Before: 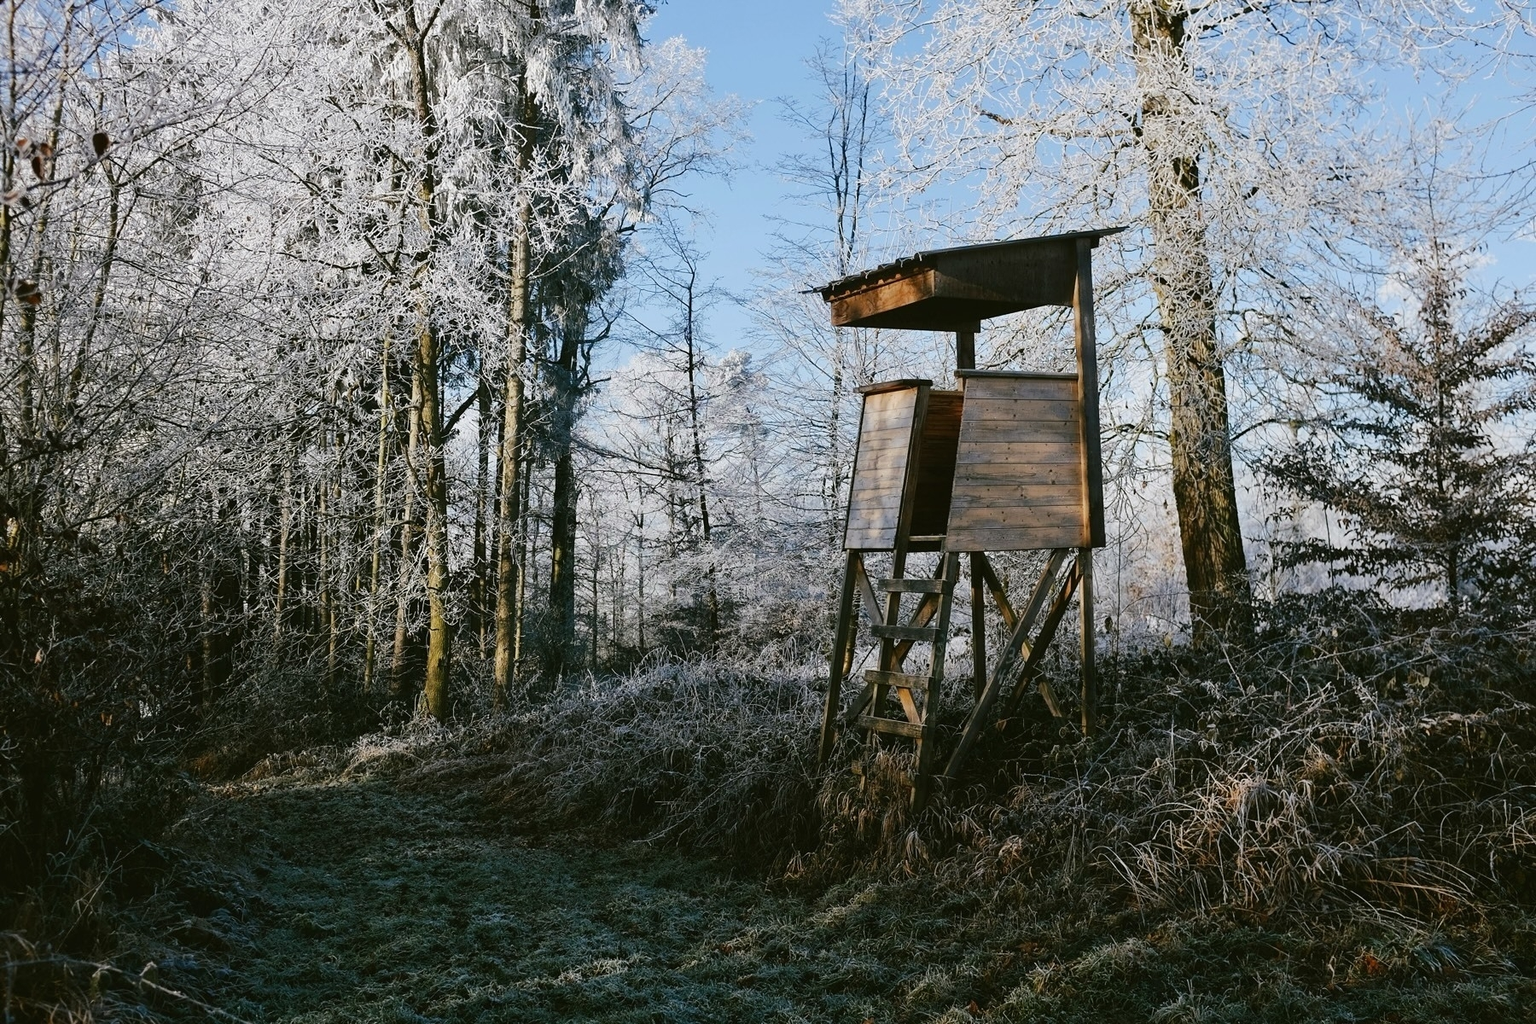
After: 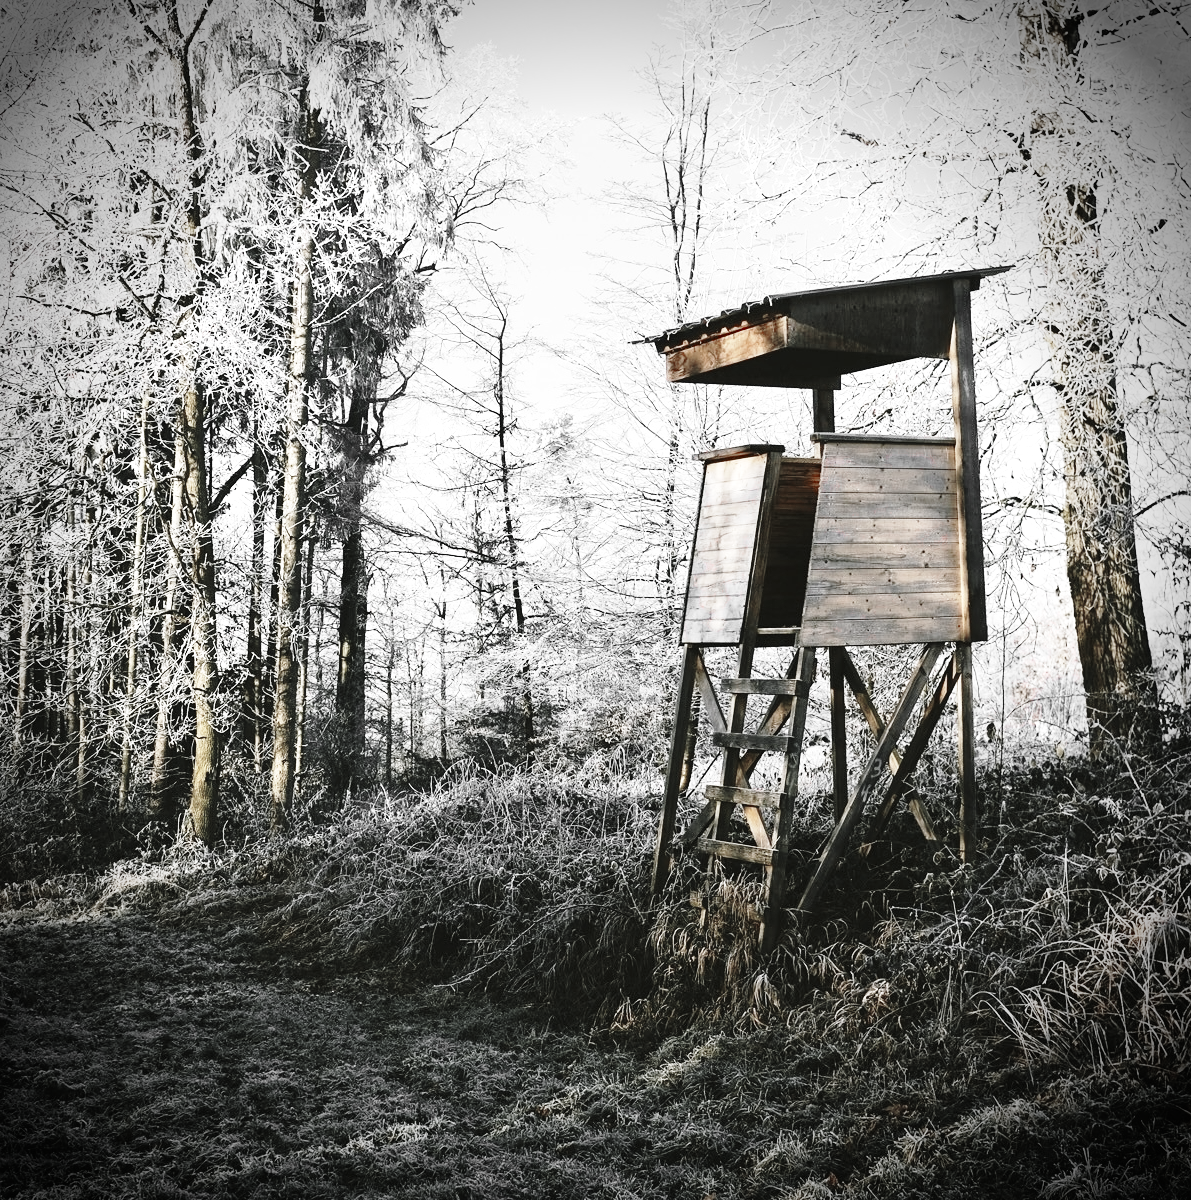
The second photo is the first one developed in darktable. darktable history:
color zones: curves: ch1 [(0, 0.831) (0.08, 0.771) (0.157, 0.268) (0.241, 0.207) (0.562, -0.005) (0.714, -0.013) (0.876, 0.01) (1, 0.831)]
crop: left 17.123%, right 16.687%
vignetting: fall-off start 79.73%, brightness -0.874, center (-0.011, 0)
base curve: curves: ch0 [(0, 0) (0.028, 0.03) (0.121, 0.232) (0.46, 0.748) (0.859, 0.968) (1, 1)], preserve colors none
exposure: black level correction 0, exposure 0.696 EV, compensate highlight preservation false
